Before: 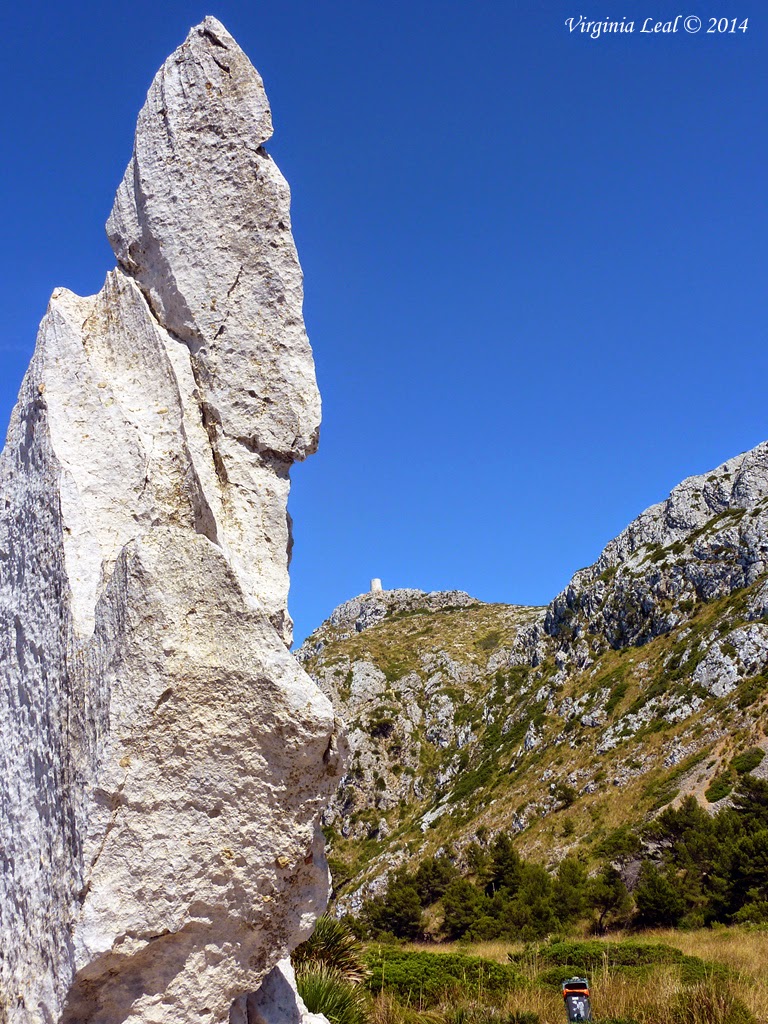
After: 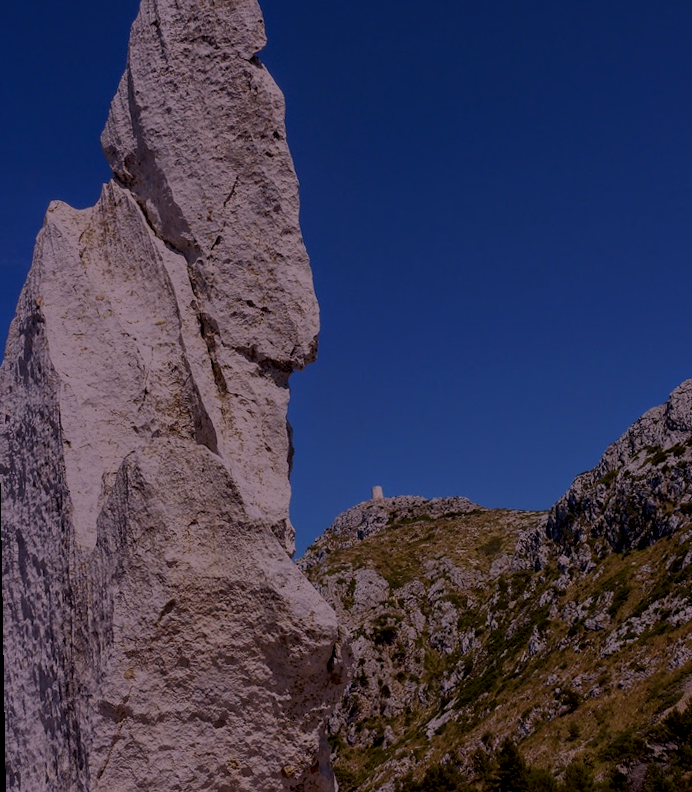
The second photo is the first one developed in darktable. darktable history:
rotate and perspective: rotation -1°, crop left 0.011, crop right 0.989, crop top 0.025, crop bottom 0.975
vibrance: on, module defaults
white balance: red 1.188, blue 1.11
crop: top 7.49%, right 9.717%, bottom 11.943%
local contrast: on, module defaults
exposure: exposure -2.446 EV, compensate highlight preservation false
